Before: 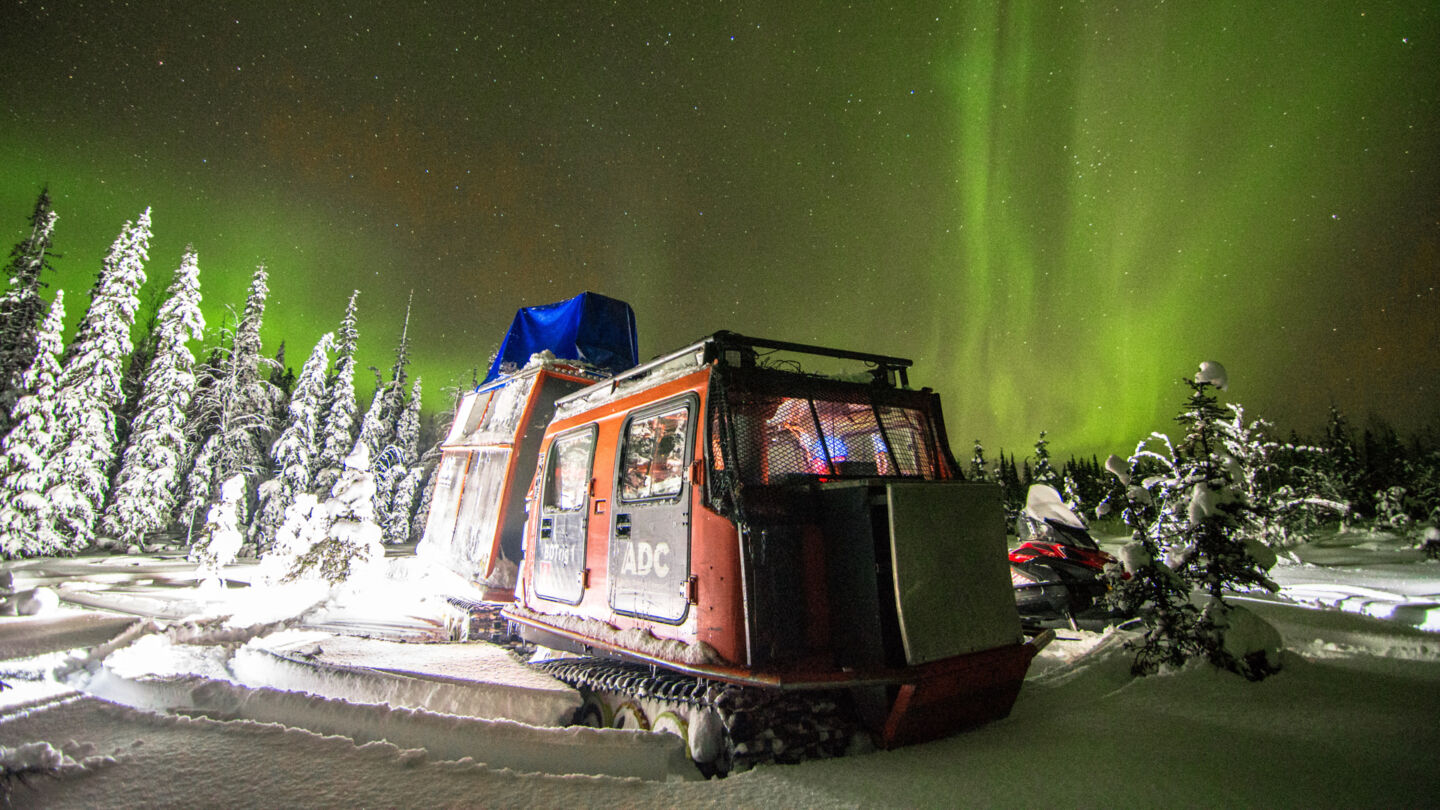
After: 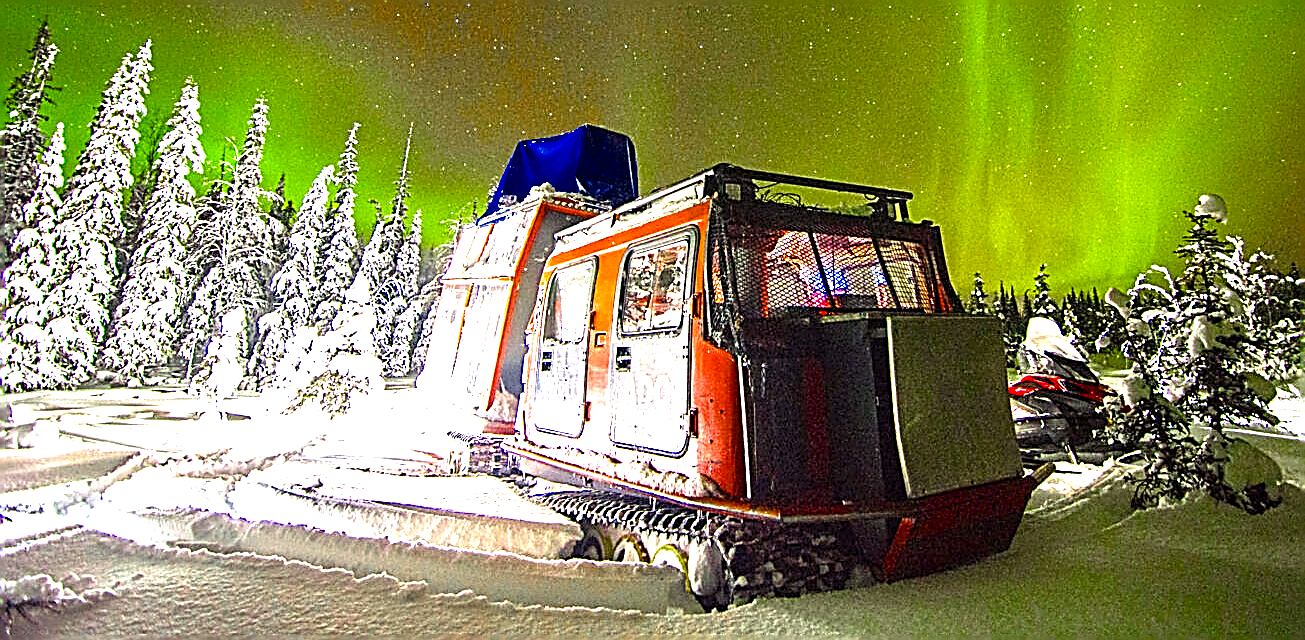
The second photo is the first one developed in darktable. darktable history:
sharpen: amount 1.994
color balance rgb: shadows lift › luminance 0.507%, shadows lift › chroma 6.753%, shadows lift › hue 302.75°, perceptual saturation grading › global saturation 30.871%, global vibrance 10.304%, saturation formula JzAzBz (2021)
crop: top 20.721%, right 9.343%, bottom 0.222%
exposure: black level correction 0, exposure 1.391 EV, compensate highlight preservation false
